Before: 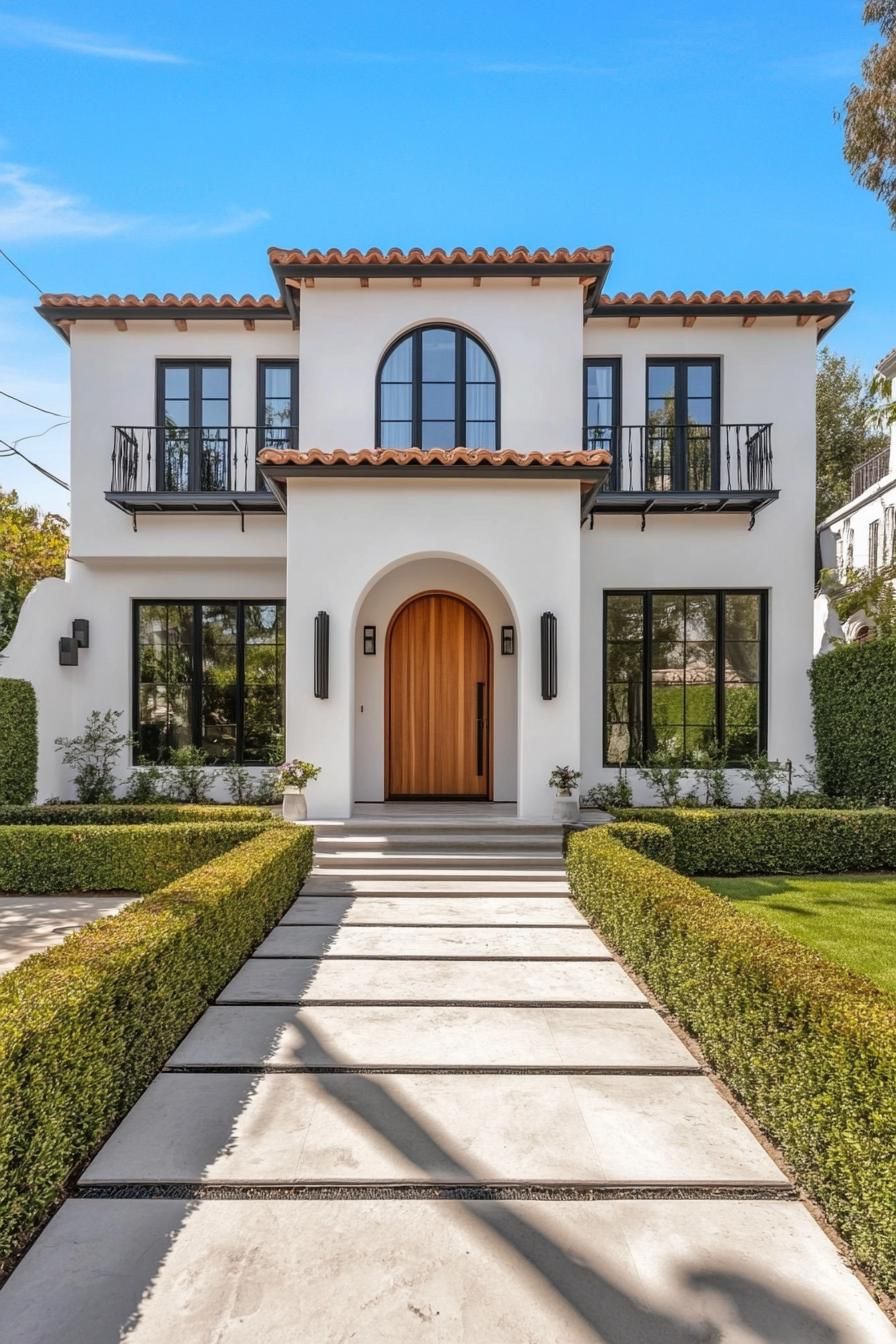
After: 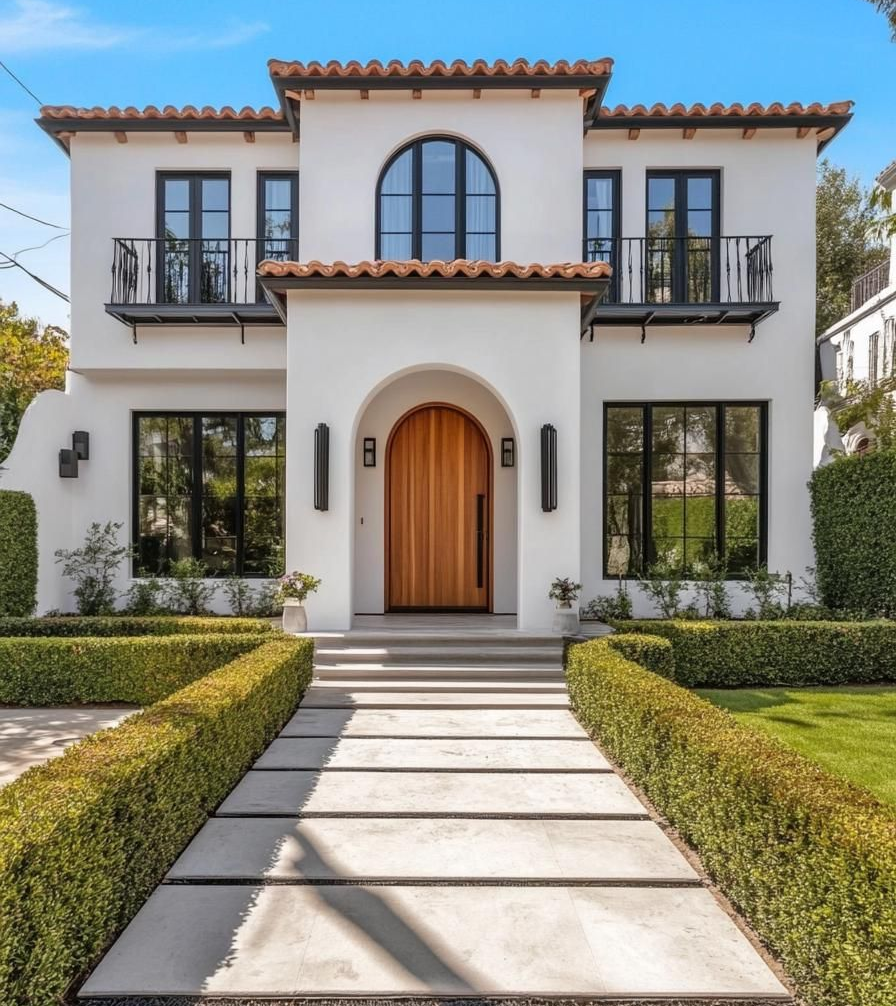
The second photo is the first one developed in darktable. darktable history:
crop: top 14.031%, bottom 11.053%
